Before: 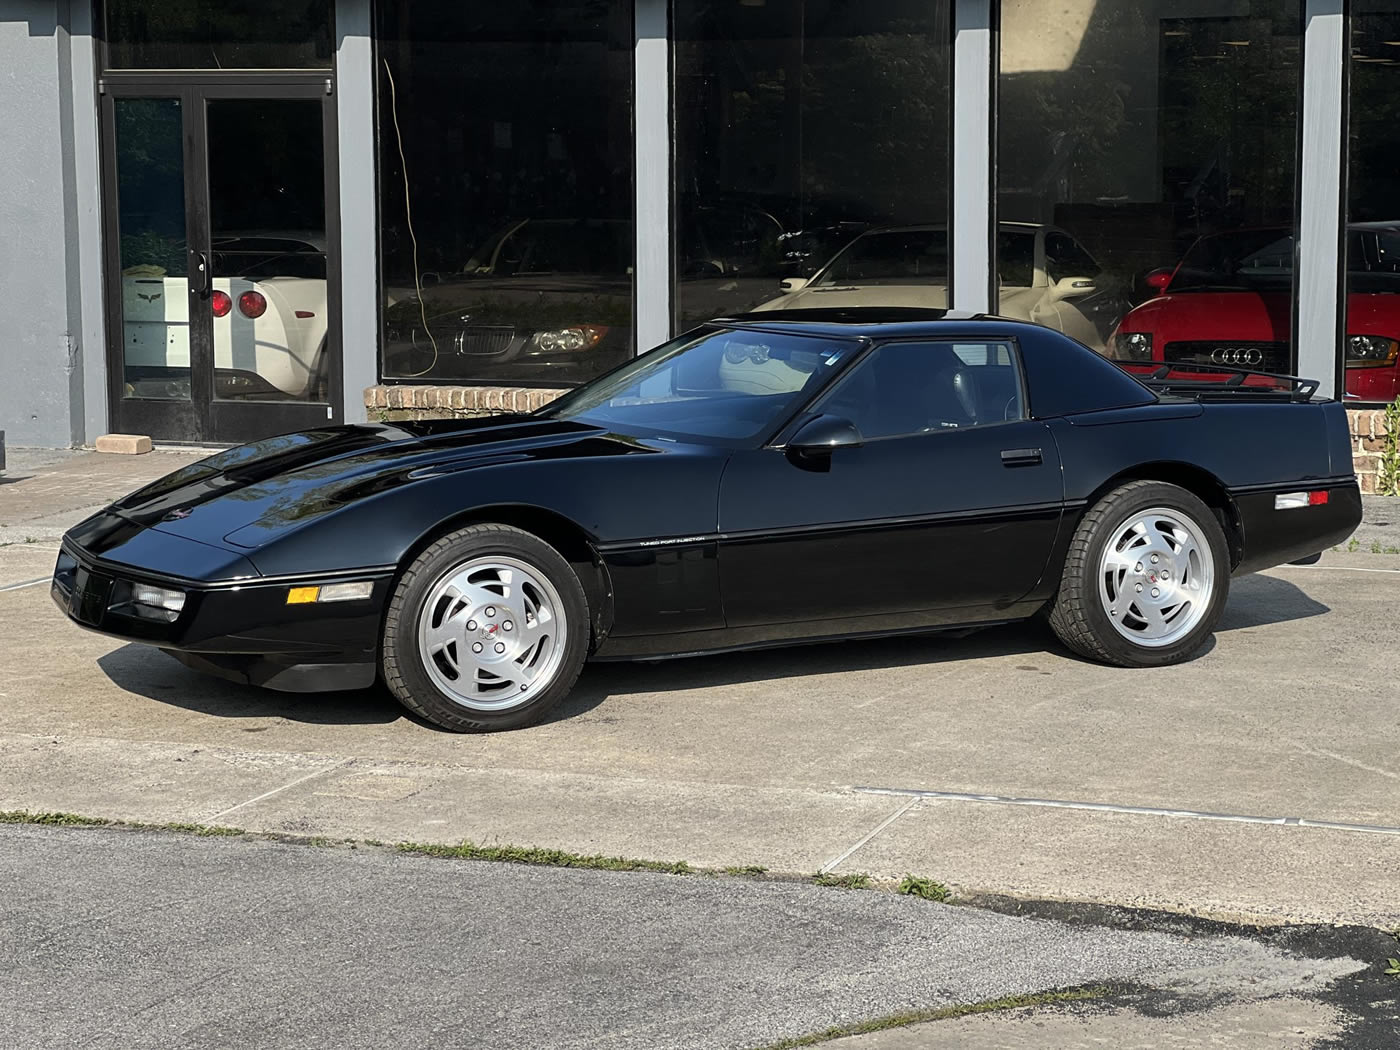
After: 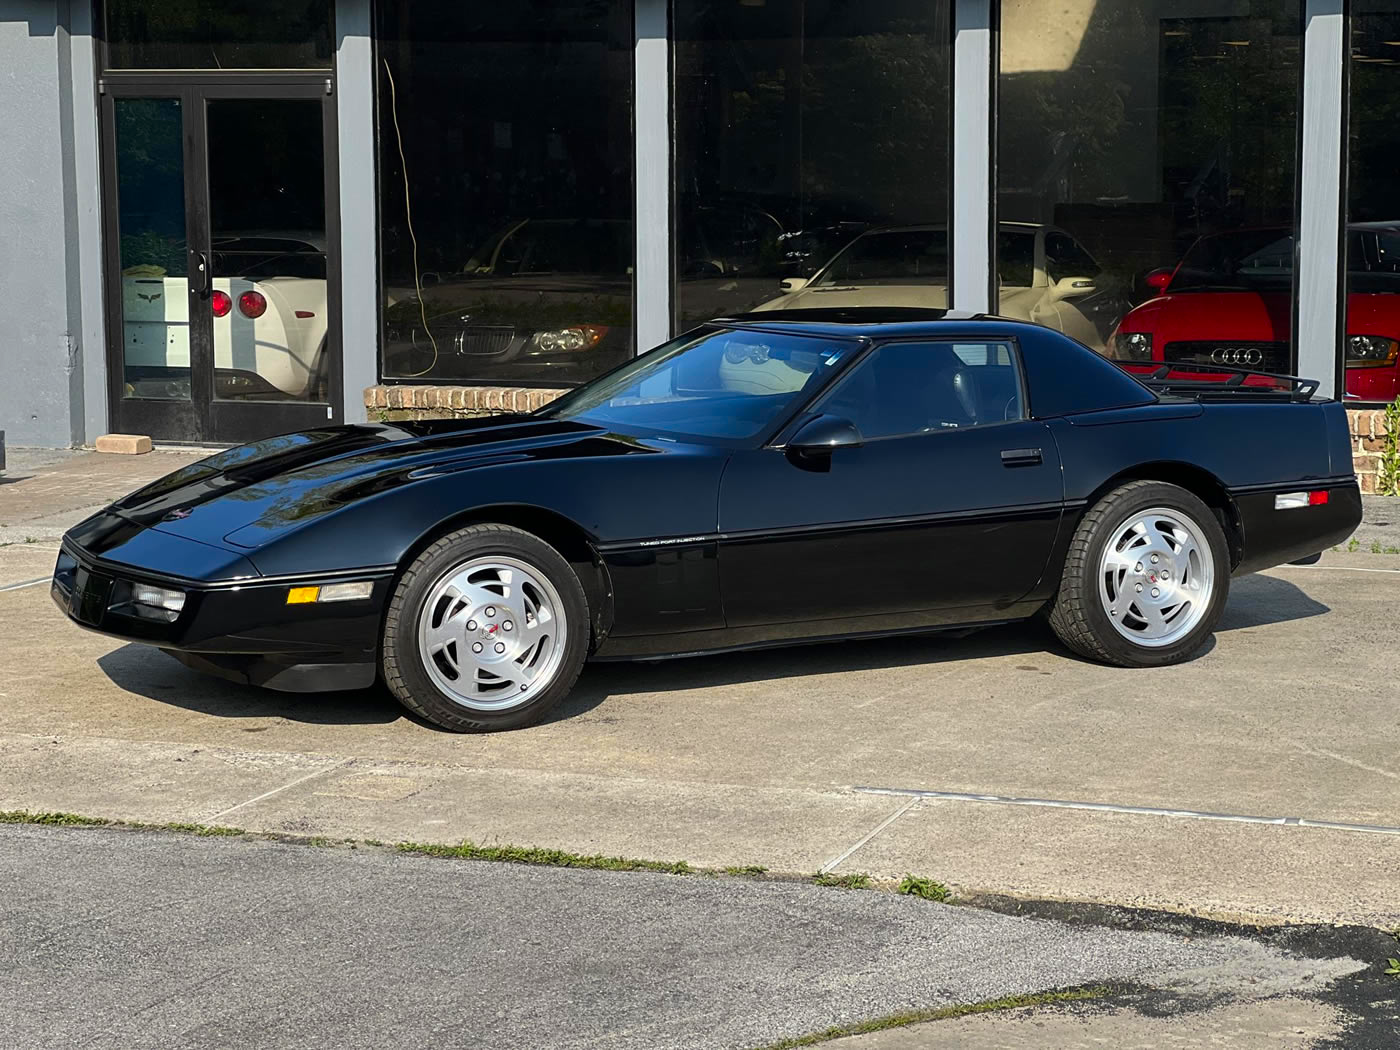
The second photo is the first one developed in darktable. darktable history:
rotate and perspective: crop left 0, crop top 0
contrast brightness saturation: brightness -0.02, saturation 0.35
